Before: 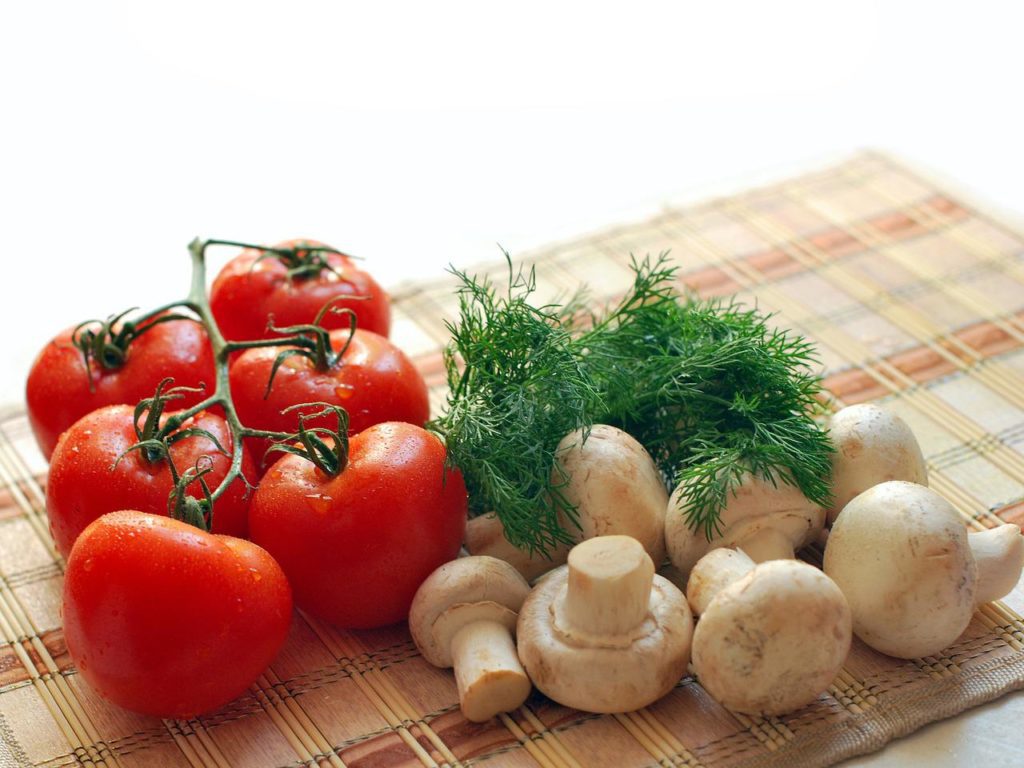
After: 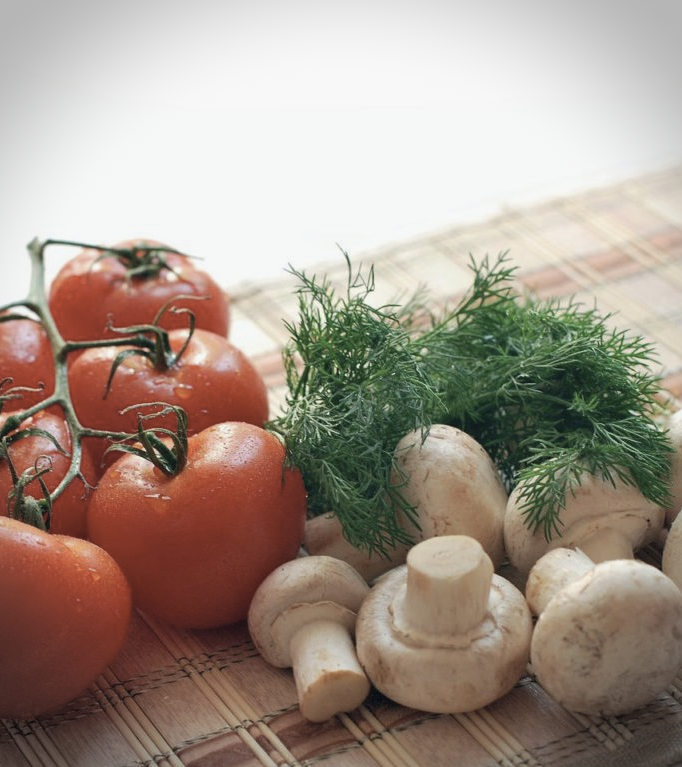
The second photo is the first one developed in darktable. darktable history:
vignetting: dithering 8-bit output, unbound false
contrast brightness saturation: contrast -0.05, saturation -0.41
crop and rotate: left 15.754%, right 17.579%
